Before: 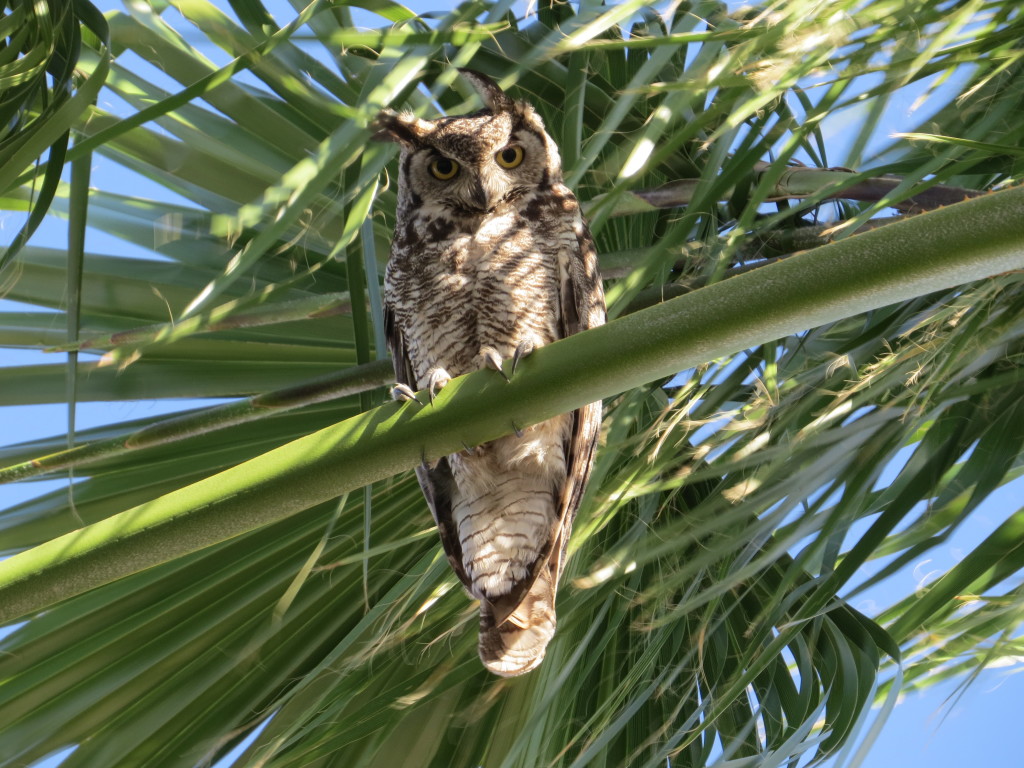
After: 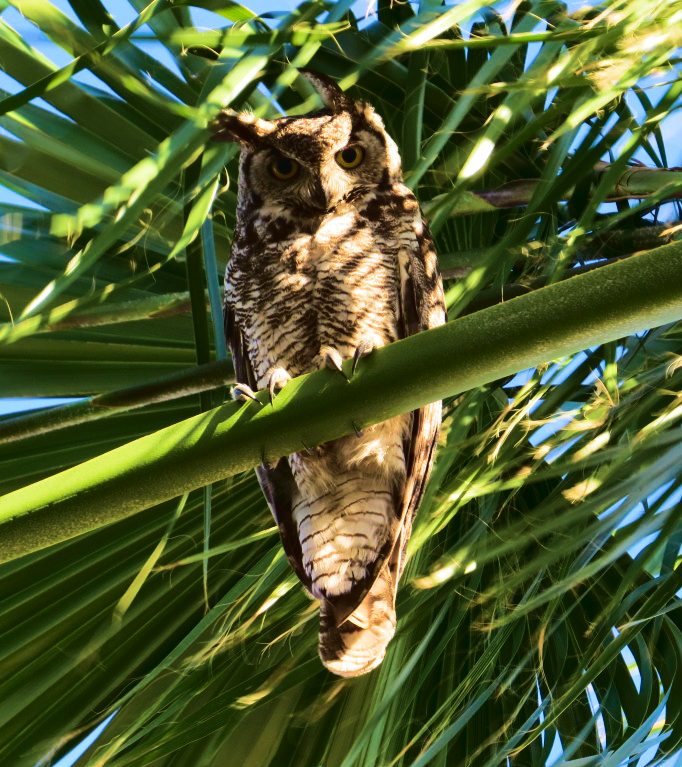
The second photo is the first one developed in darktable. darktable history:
tone curve: curves: ch0 [(0, 0.023) (0.103, 0.087) (0.277, 0.28) (0.438, 0.547) (0.546, 0.678) (0.735, 0.843) (0.994, 1)]; ch1 [(0, 0) (0.371, 0.261) (0.465, 0.42) (0.488, 0.477) (0.512, 0.513) (0.542, 0.581) (0.574, 0.647) (0.636, 0.747) (1, 1)]; ch2 [(0, 0) (0.369, 0.388) (0.449, 0.431) (0.478, 0.471) (0.516, 0.517) (0.575, 0.642) (0.649, 0.726) (1, 1)], color space Lab, linked channels, preserve colors none
crop and rotate: left 15.629%, right 17.75%
contrast brightness saturation: brightness -0.201, saturation 0.075
shadows and highlights: soften with gaussian
velvia: strength 75%
